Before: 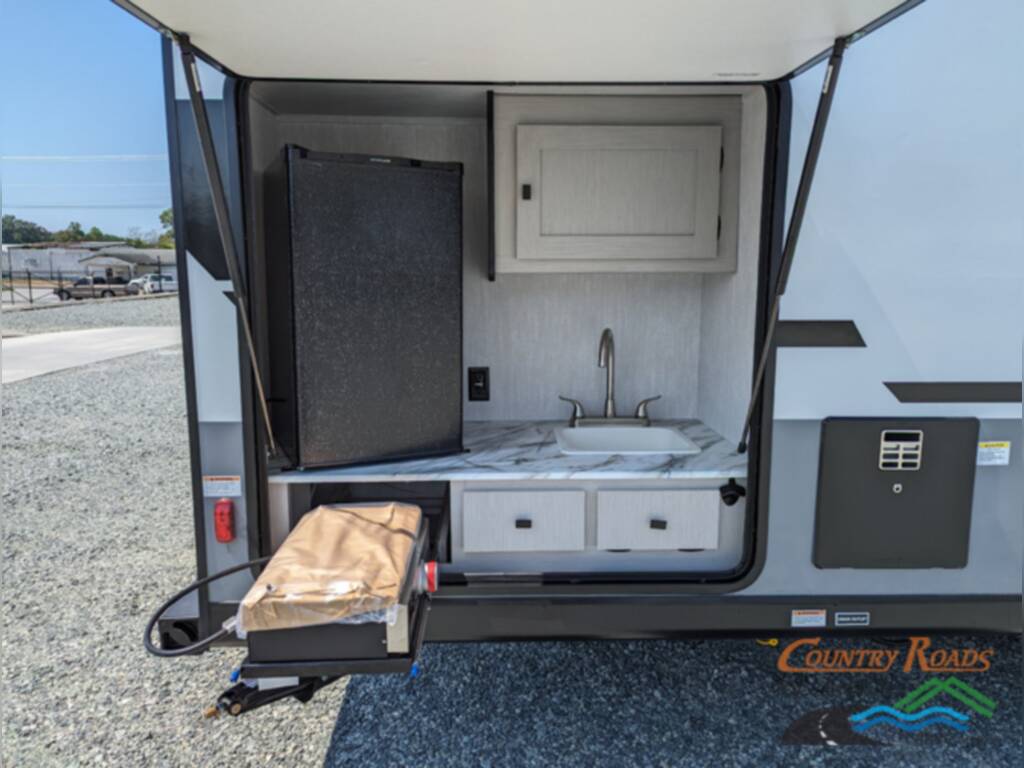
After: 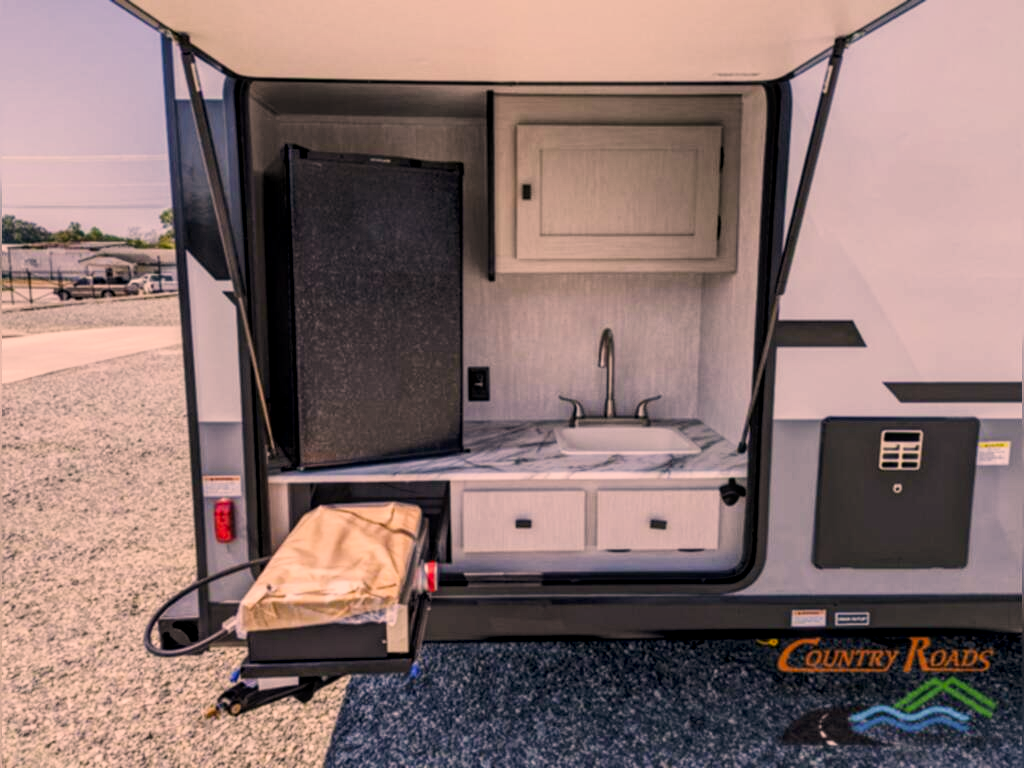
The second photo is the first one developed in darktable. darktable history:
color correction: highlights a* 21.16, highlights b* 19.61
local contrast: highlights 99%, shadows 86%, detail 160%, midtone range 0.2
sigmoid: on, module defaults
